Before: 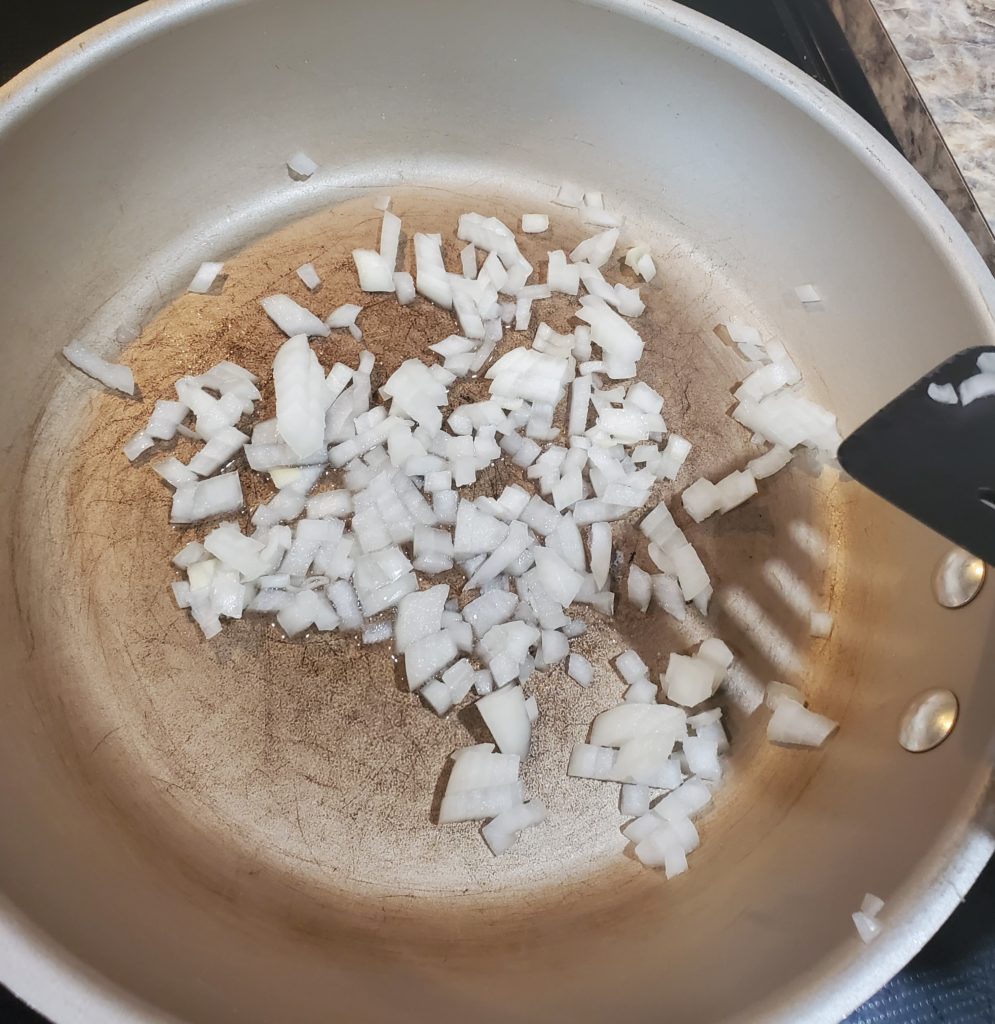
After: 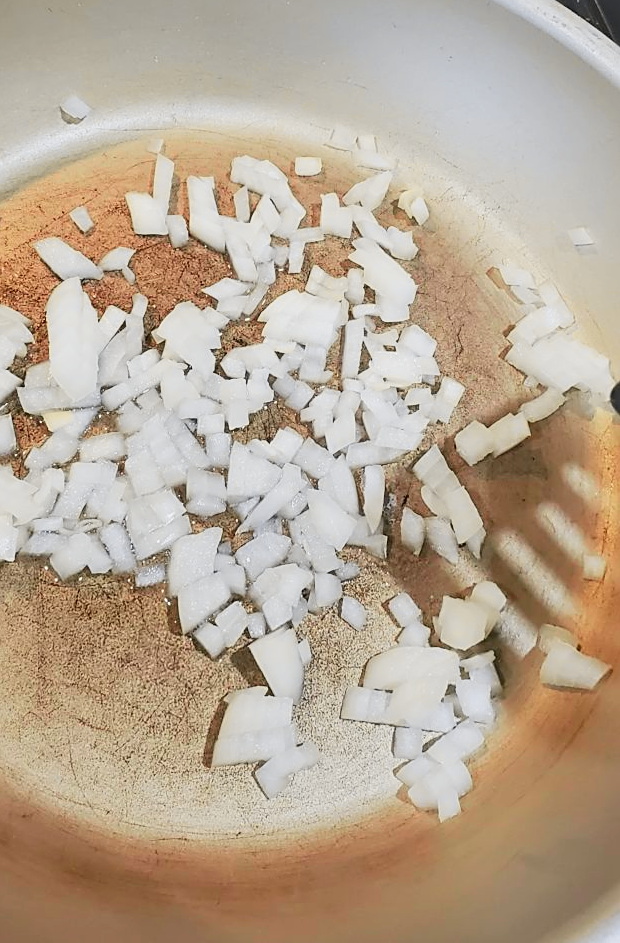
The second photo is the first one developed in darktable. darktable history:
tone curve: curves: ch0 [(0, 0.017) (0.239, 0.277) (0.508, 0.593) (0.826, 0.855) (1, 0.945)]; ch1 [(0, 0) (0.401, 0.42) (0.442, 0.47) (0.492, 0.498) (0.511, 0.504) (0.555, 0.586) (0.681, 0.739) (1, 1)]; ch2 [(0, 0) (0.411, 0.433) (0.5, 0.504) (0.545, 0.574) (1, 1)], color space Lab, independent channels, preserve colors none
sharpen: on, module defaults
crop and rotate: left 22.918%, top 5.629%, right 14.711%, bottom 2.247%
